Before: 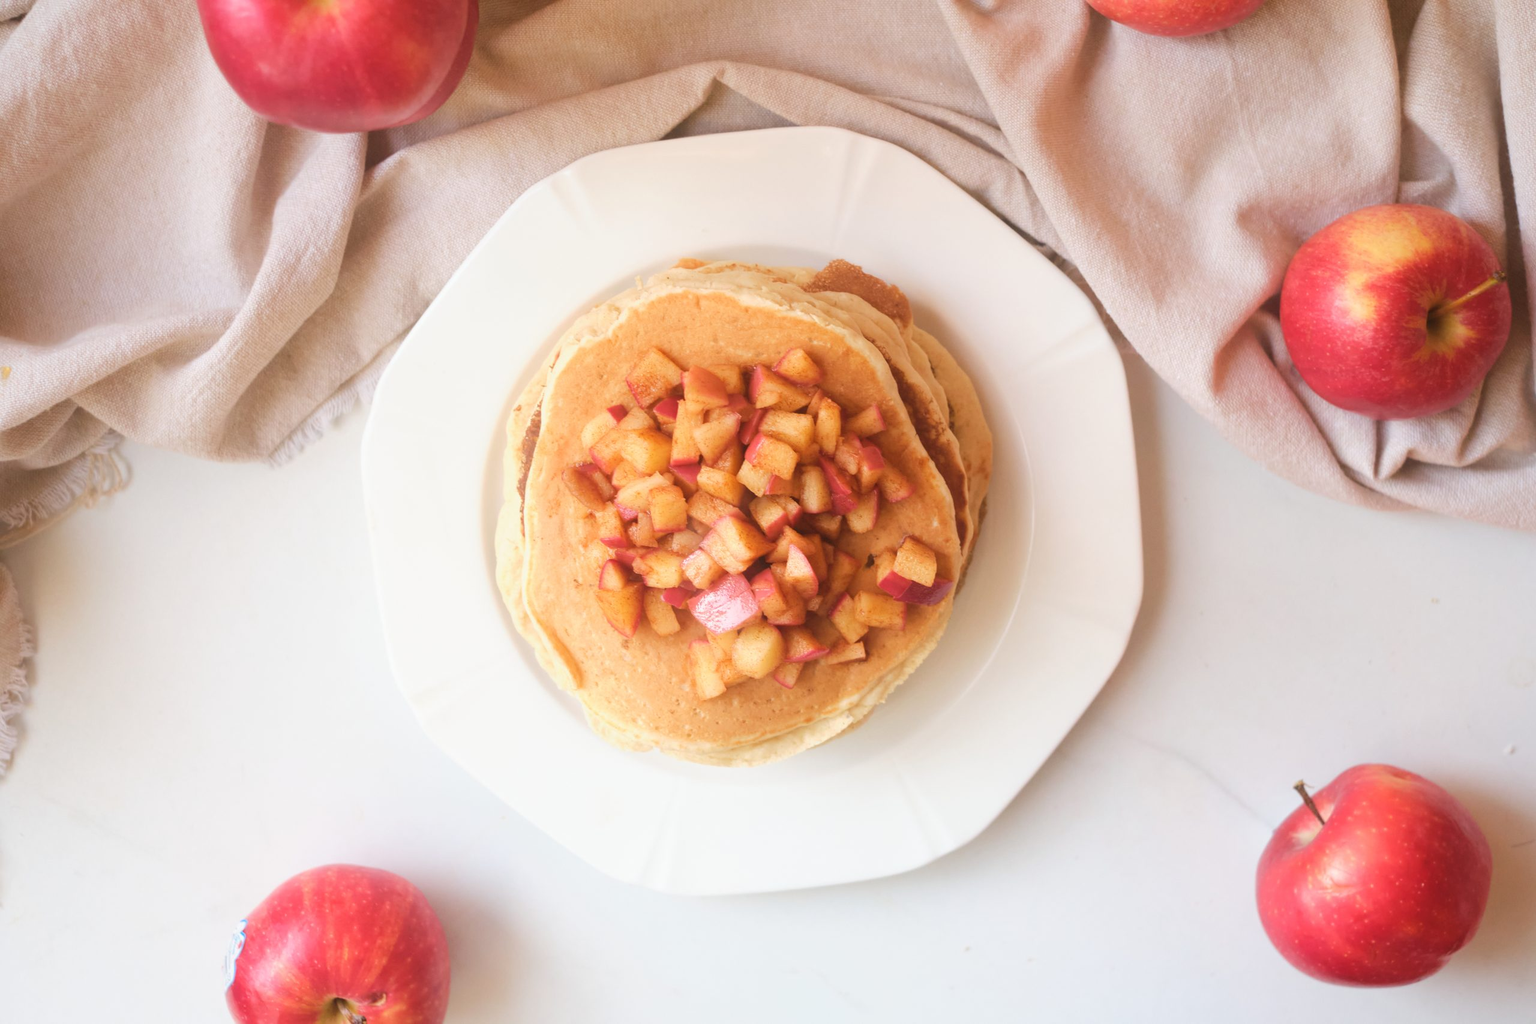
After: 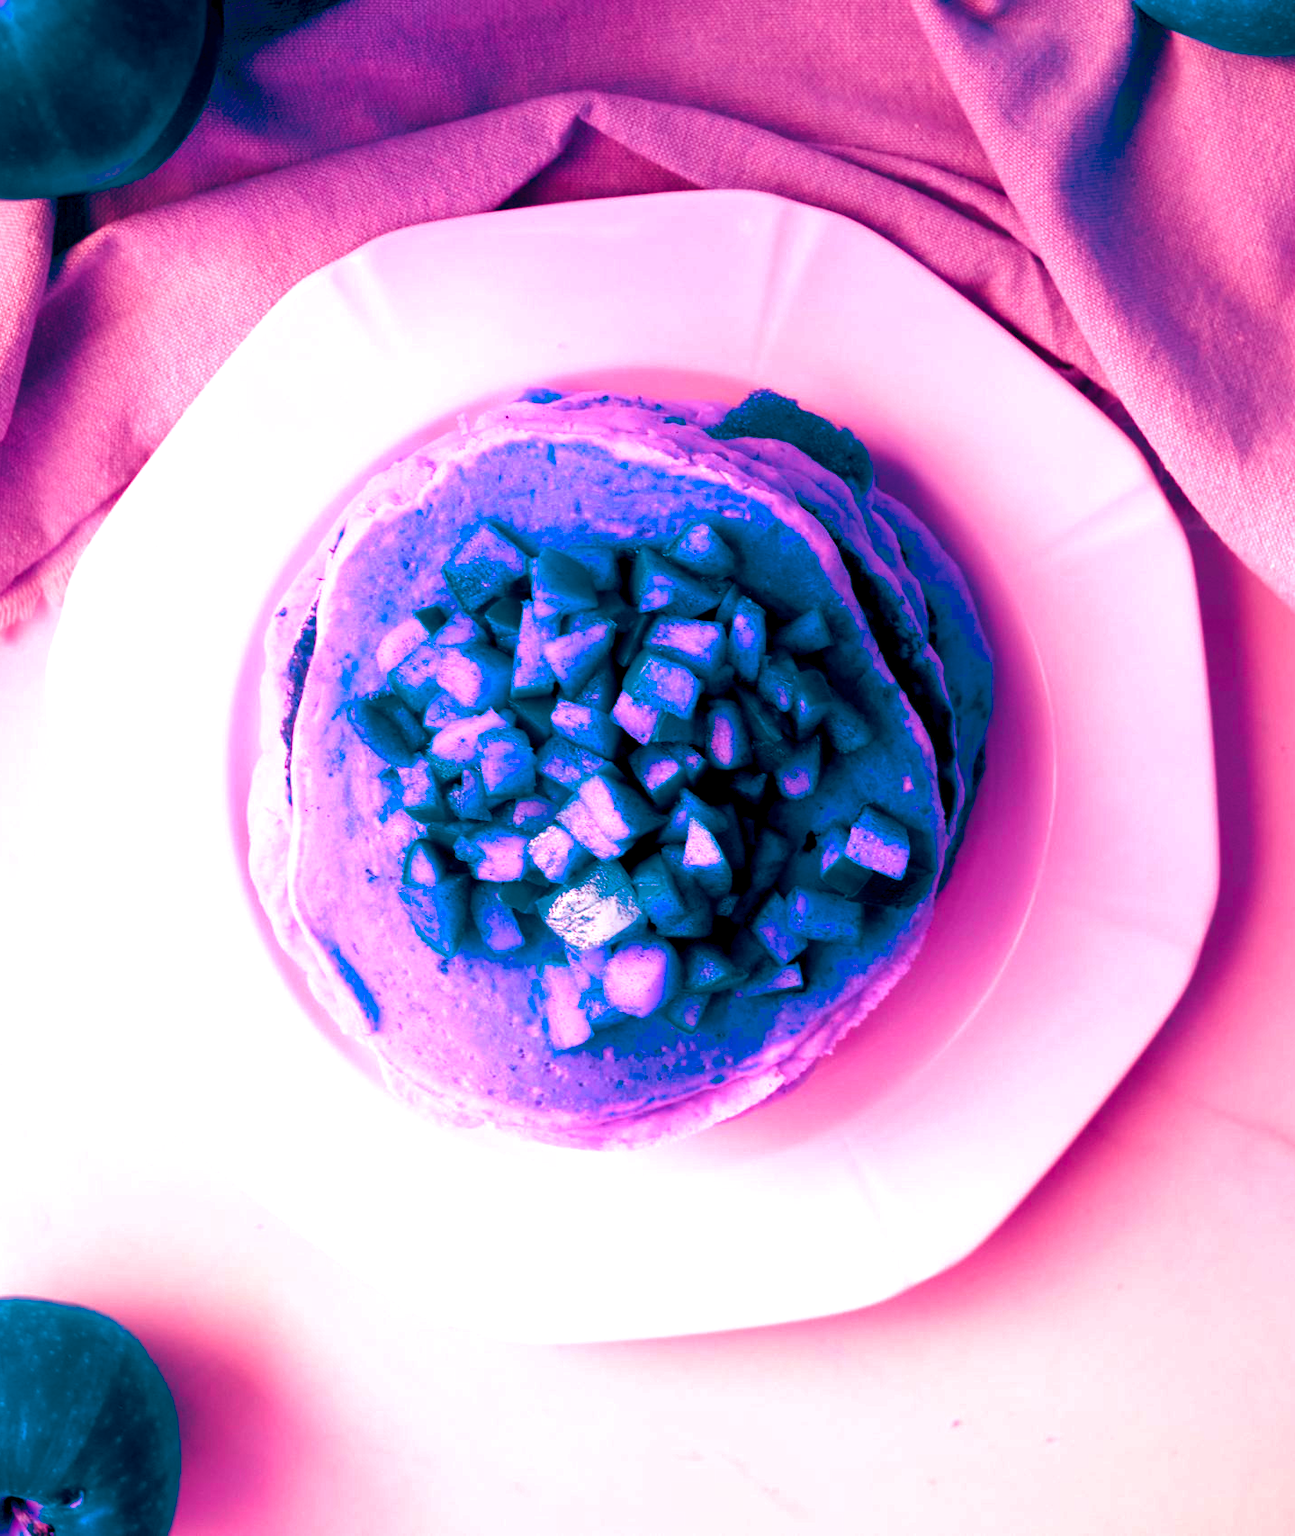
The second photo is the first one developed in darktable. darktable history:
crop: left 21.496%, right 22.254%
color balance rgb: shadows lift › luminance -18.76%, shadows lift › chroma 35.44%, power › luminance -3.76%, power › hue 142.17°, highlights gain › chroma 7.5%, highlights gain › hue 184.75°, global offset › luminance -0.52%, global offset › chroma 0.91%, global offset › hue 173.36°, shadows fall-off 300%, white fulcrum 2 EV, highlights fall-off 300%, linear chroma grading › shadows 17.19%, linear chroma grading › highlights 61.12%, linear chroma grading › global chroma 50%, hue shift -150.52°, perceptual brilliance grading › global brilliance 12%, mask middle-gray fulcrum 100%, contrast gray fulcrum 38.43%, contrast 35.15%, saturation formula JzAzBz (2021)
white balance: emerald 1
